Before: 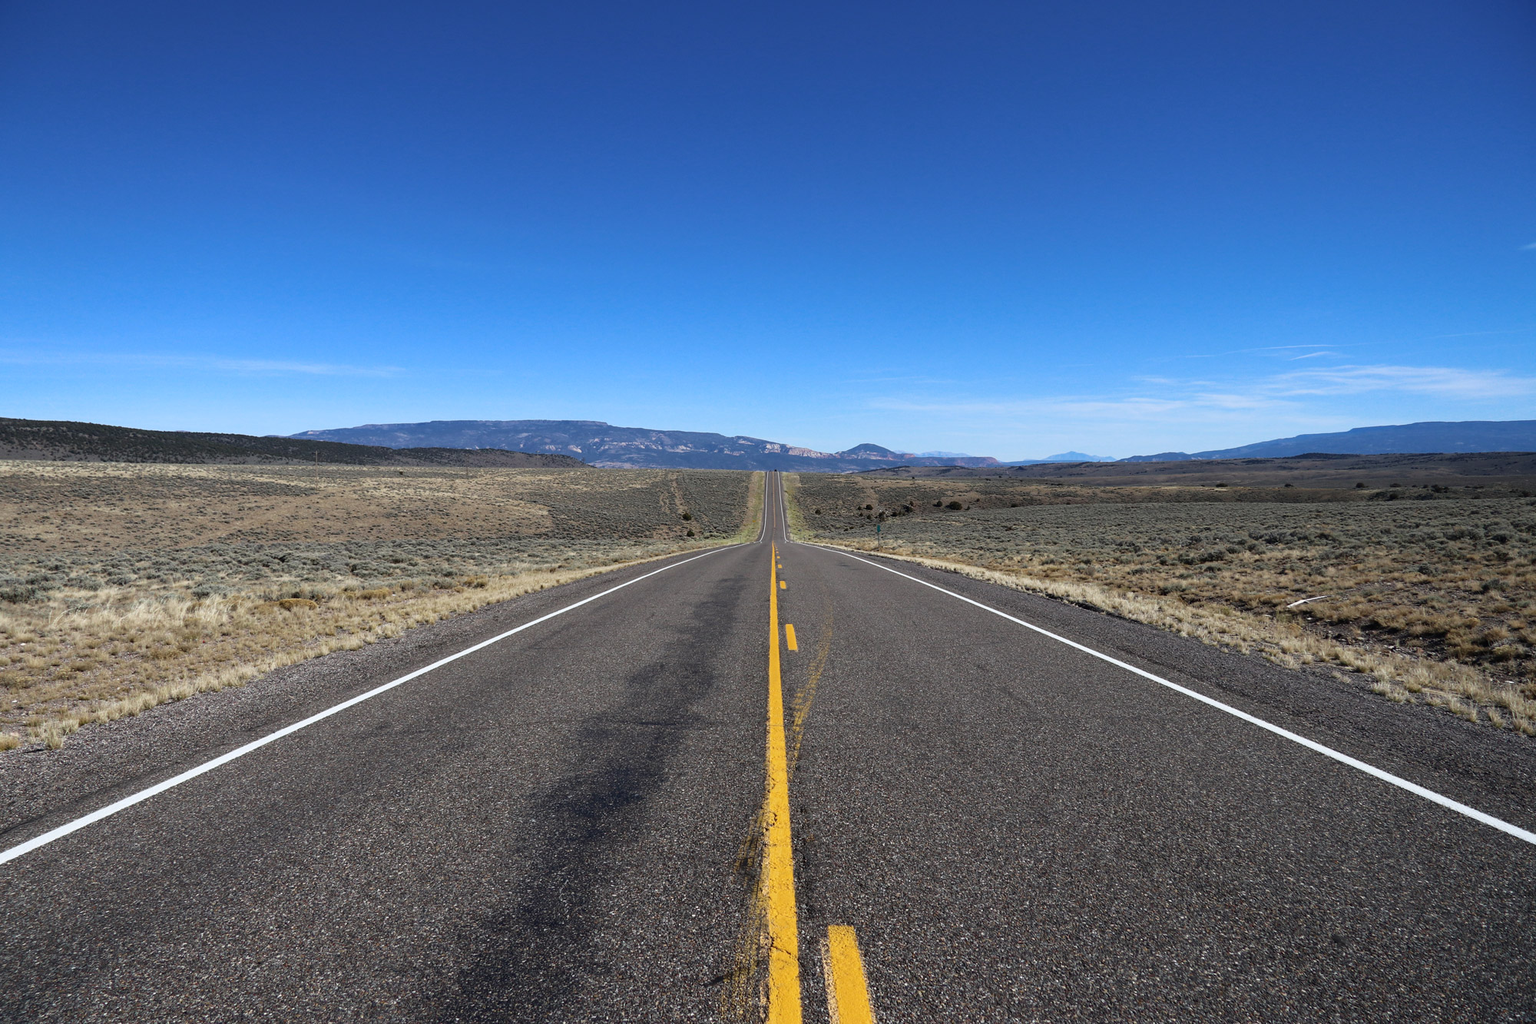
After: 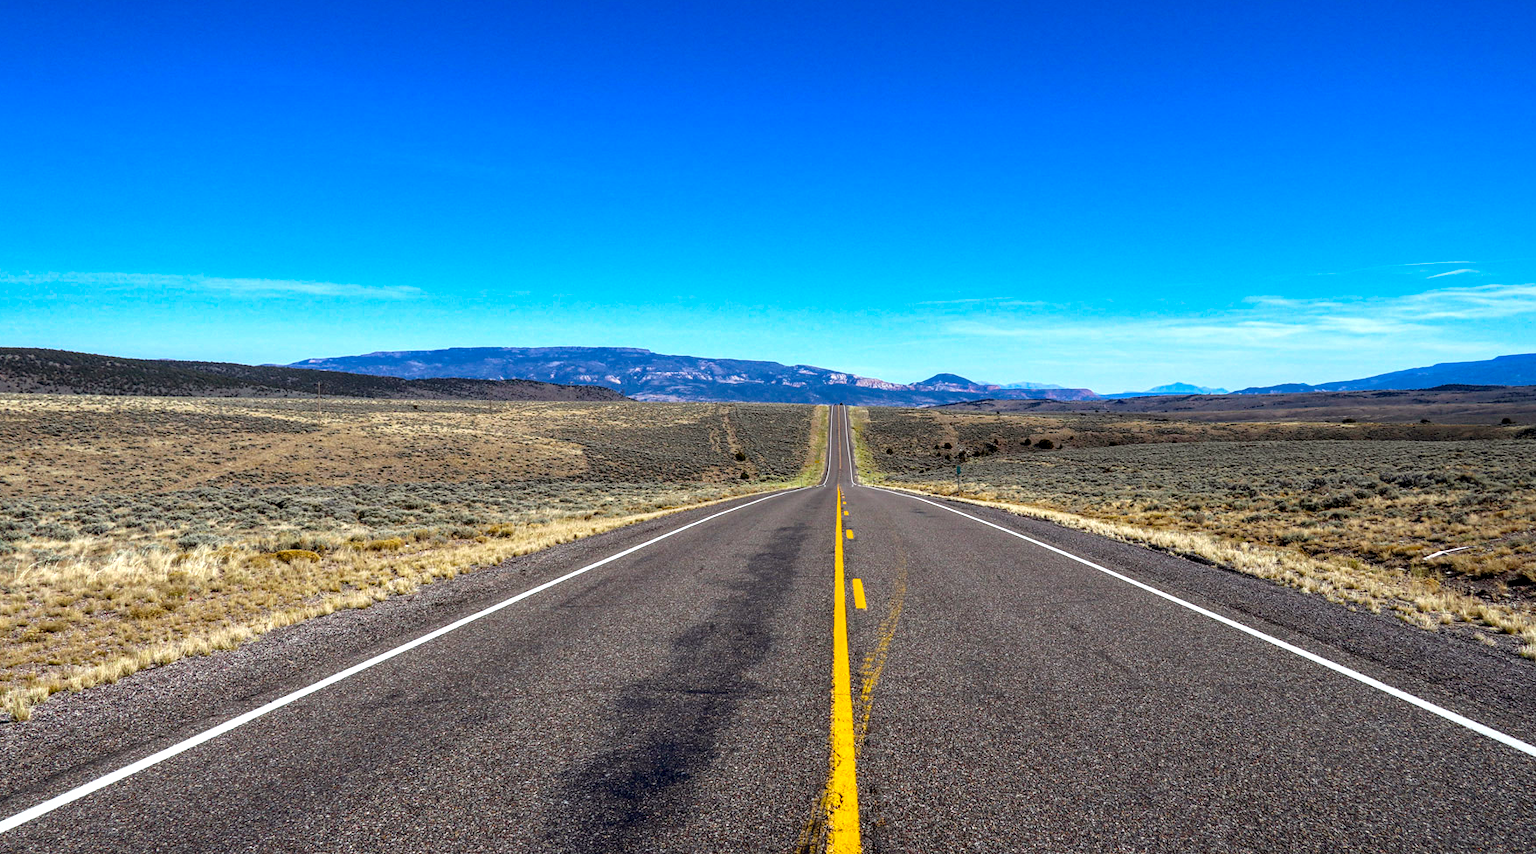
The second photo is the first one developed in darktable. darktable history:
crop and rotate: left 2.395%, top 11.311%, right 9.692%, bottom 15.271%
exposure: black level correction 0.002, exposure 0.299 EV, compensate highlight preservation false
color balance rgb: shadows lift › chroma 1.02%, shadows lift › hue 28.29°, linear chroma grading › global chroma 15.405%, perceptual saturation grading › global saturation 31.156%, global vibrance 20%
local contrast: highlights 26%, detail 150%
